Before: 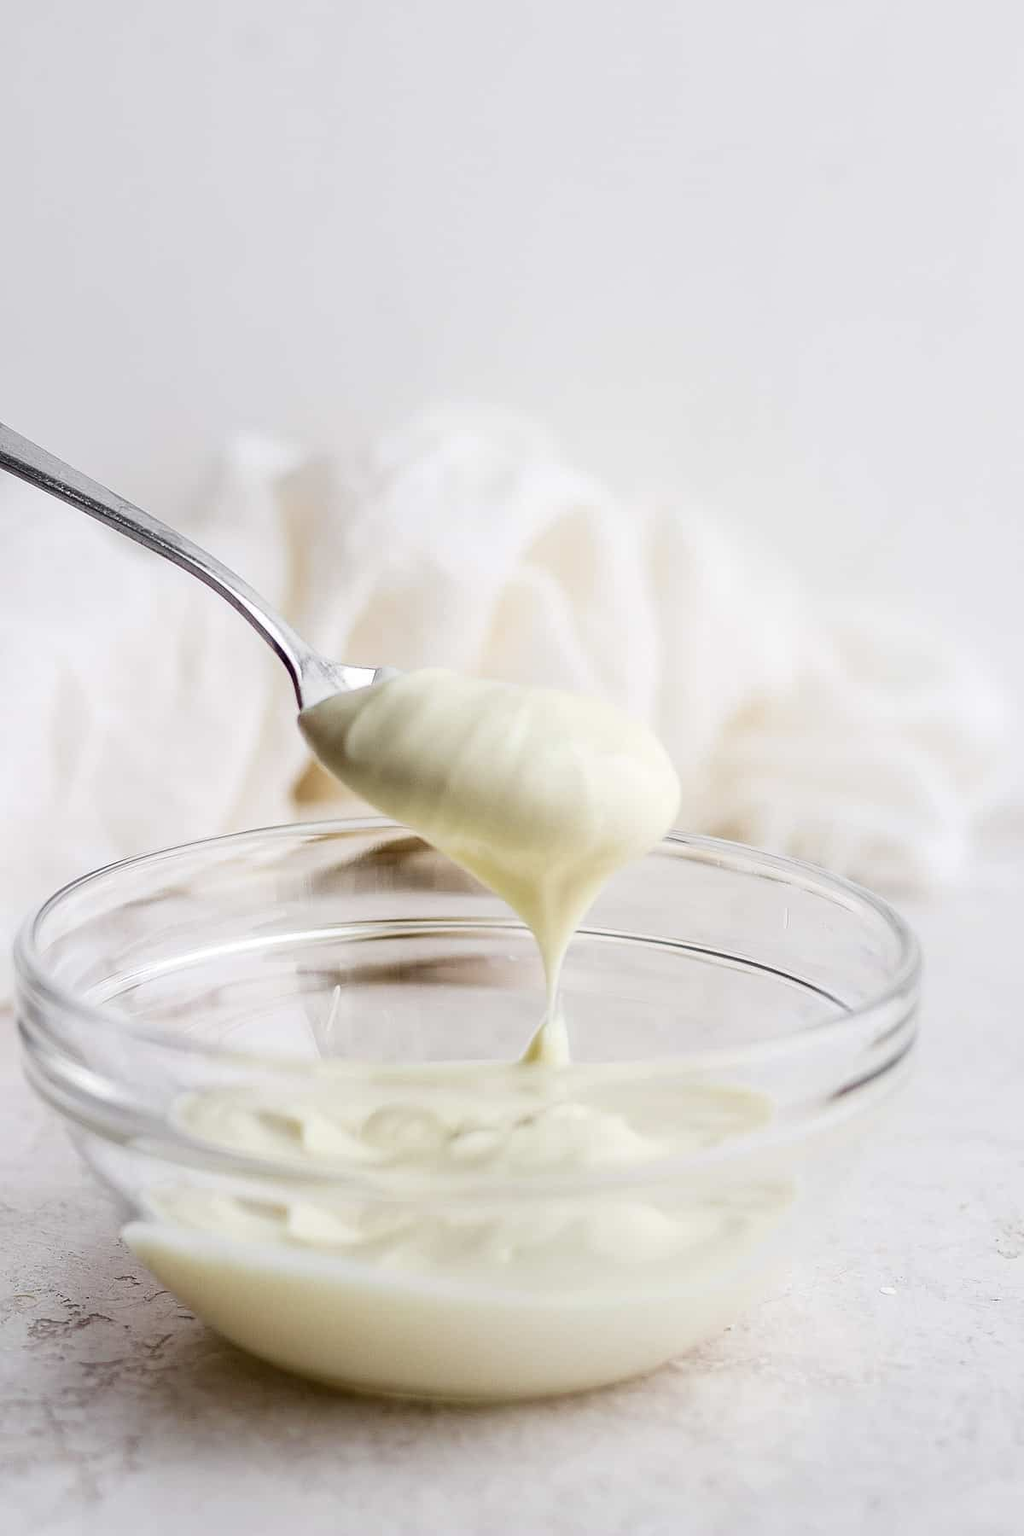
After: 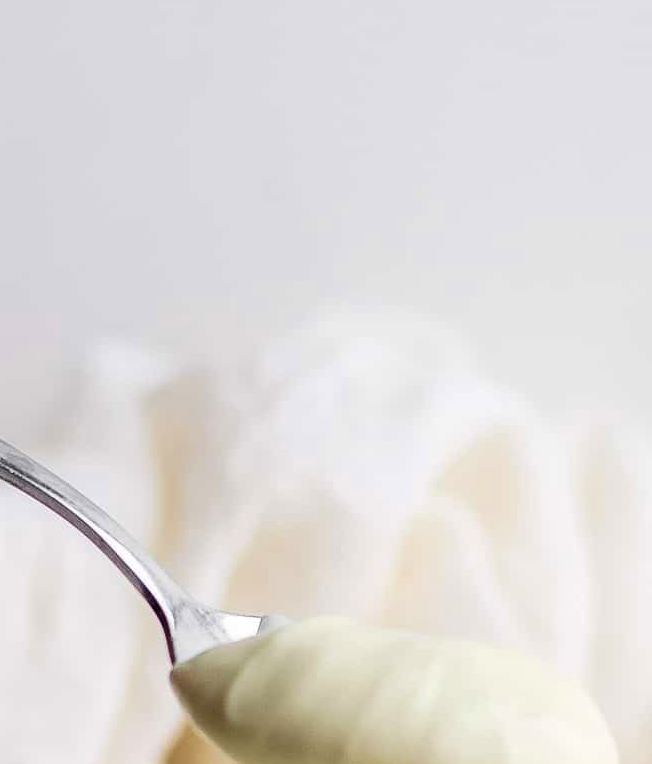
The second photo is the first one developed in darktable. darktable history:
crop: left 14.924%, top 9.28%, right 30.705%, bottom 48.256%
velvia: on, module defaults
